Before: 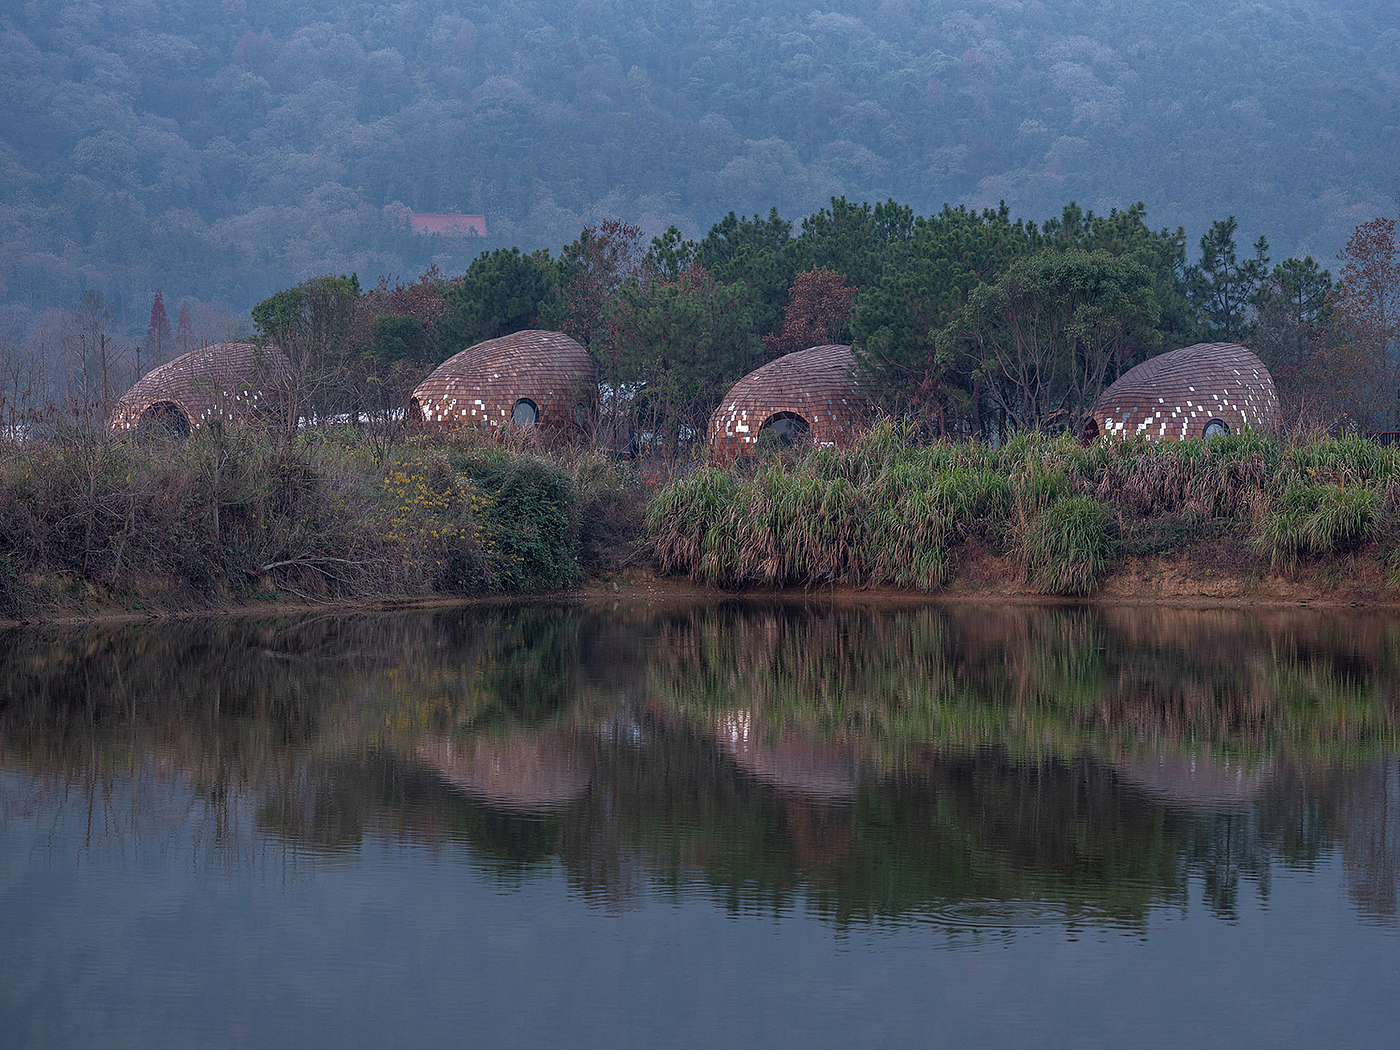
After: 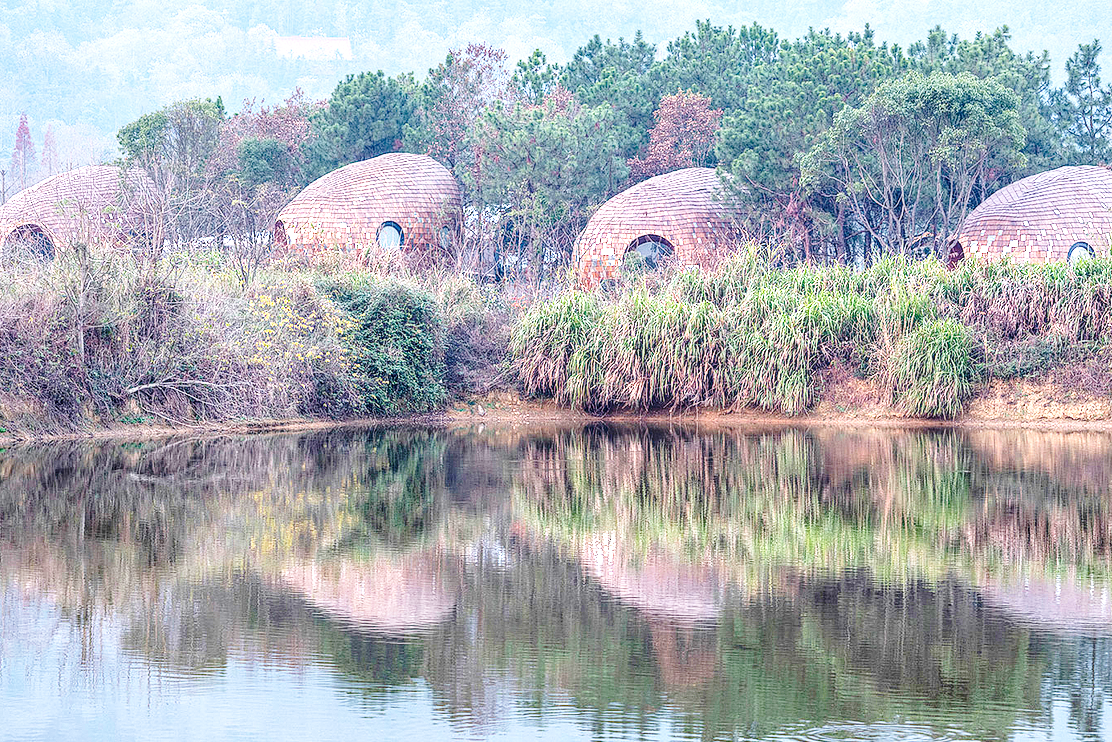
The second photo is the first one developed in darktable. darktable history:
base curve: curves: ch0 [(0, 0) (0.028, 0.03) (0.121, 0.232) (0.46, 0.748) (0.859, 0.968) (1, 1)], preserve colors none
exposure: black level correction 0, exposure 2.138 EV, compensate exposure bias true, compensate highlight preservation false
local contrast: on, module defaults
crop: left 9.712%, top 16.928%, right 10.845%, bottom 12.332%
